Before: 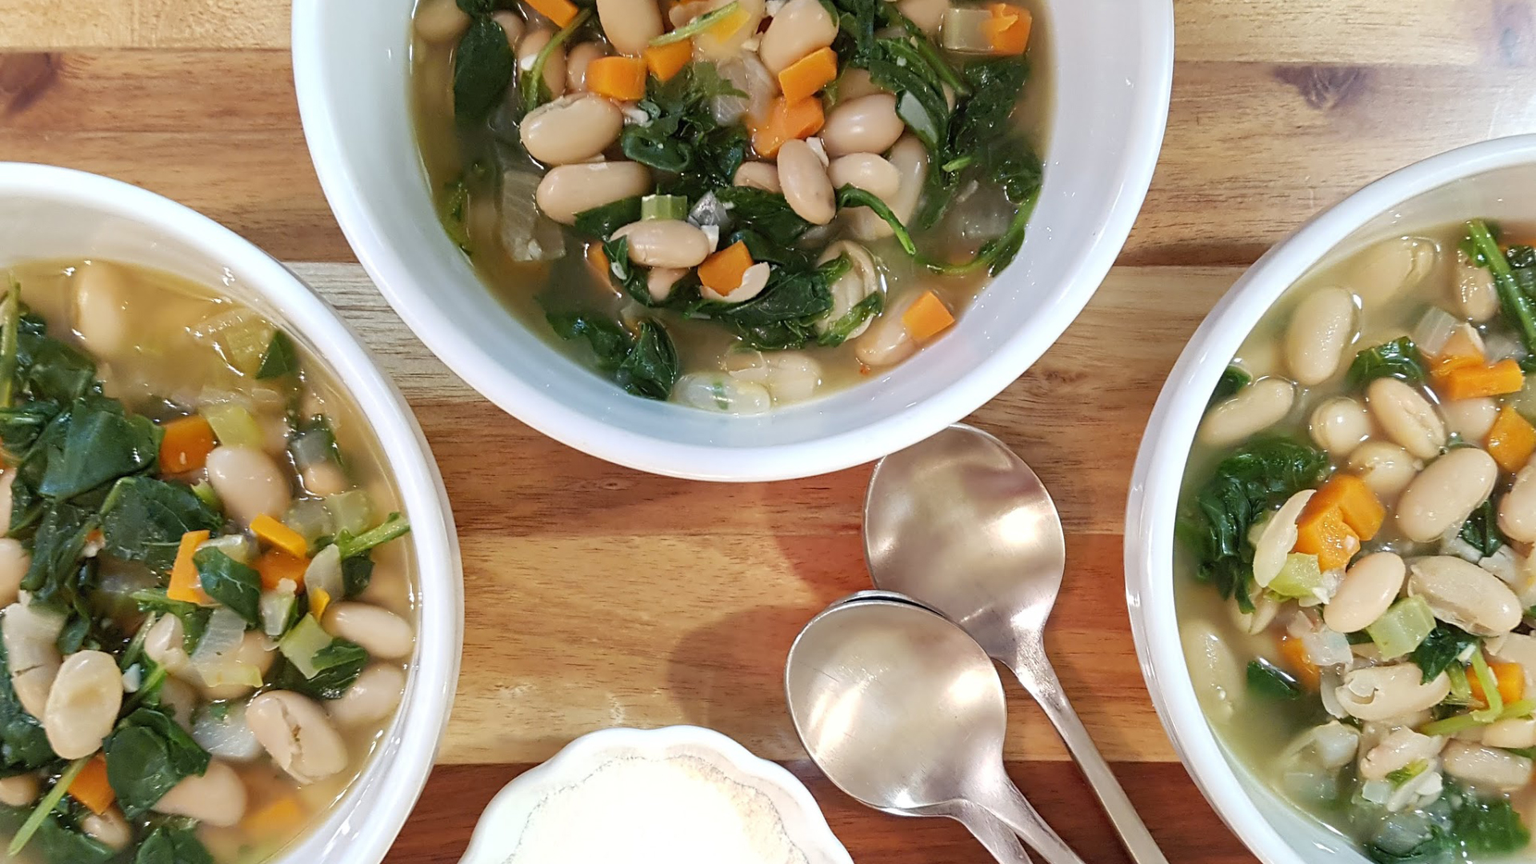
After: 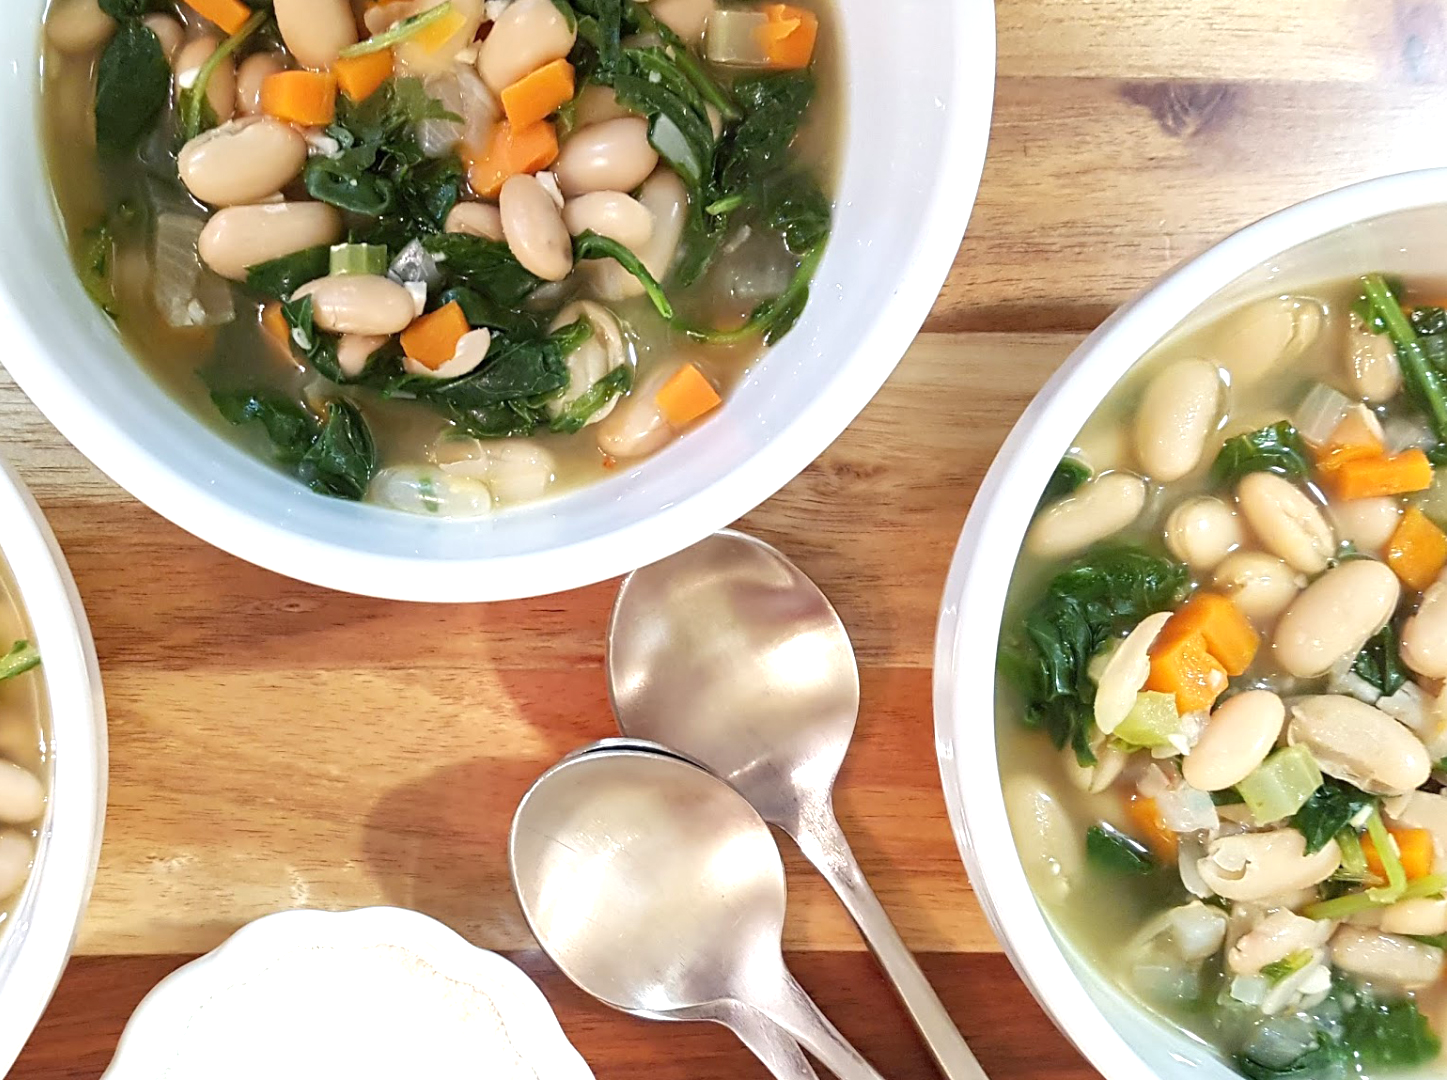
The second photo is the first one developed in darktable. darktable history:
exposure: black level correction 0.001, exposure 0.5 EV, compensate exposure bias true, compensate highlight preservation false
crop and rotate: left 24.6%
